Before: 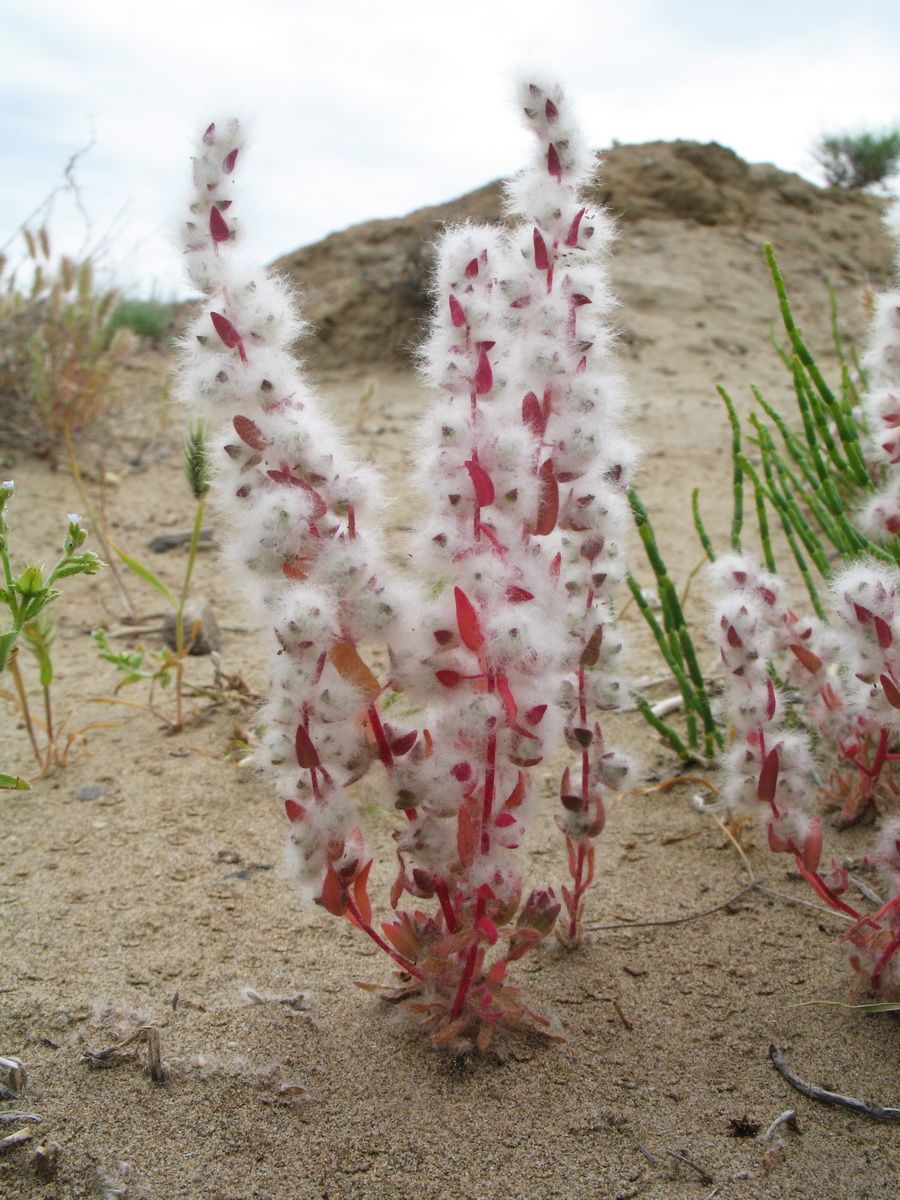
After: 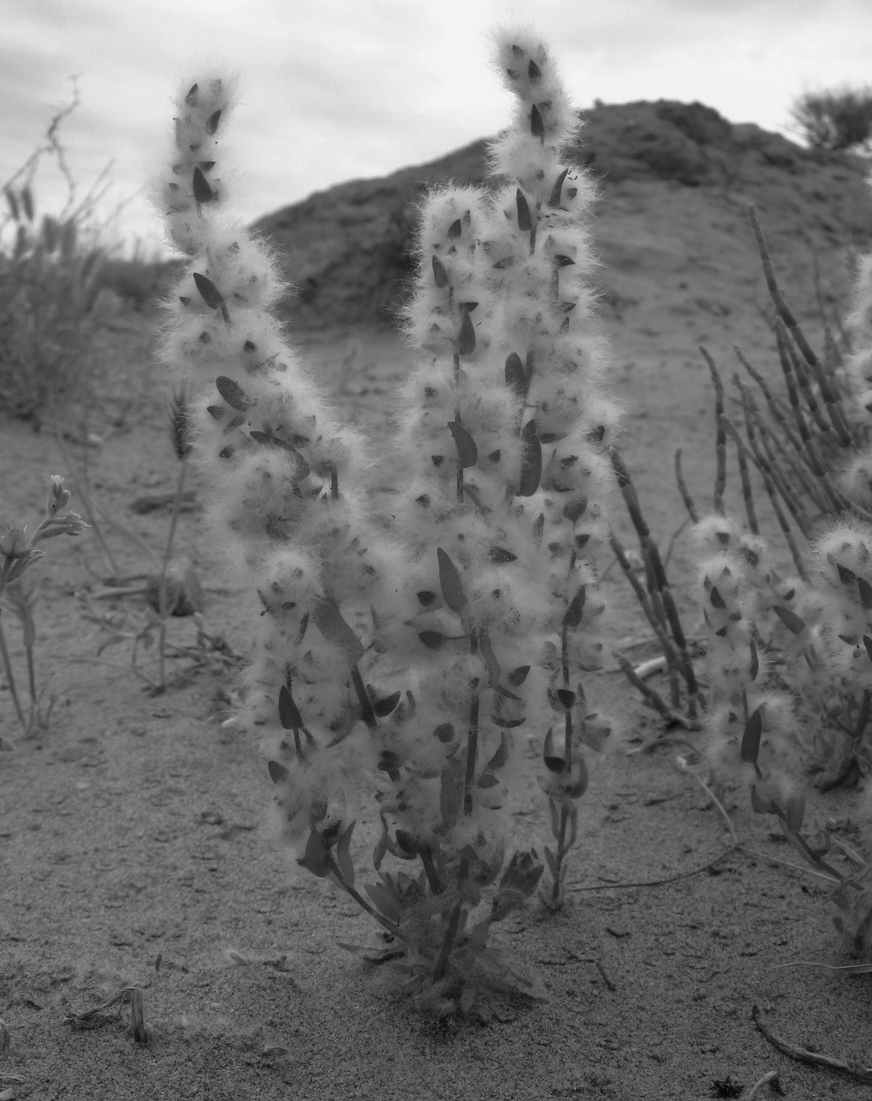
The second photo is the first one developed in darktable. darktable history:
base curve: curves: ch0 [(0, 0) (0.826, 0.587) (1, 1)]
monochrome: a 14.95, b -89.96
crop: left 1.964%, top 3.251%, right 1.122%, bottom 4.933%
